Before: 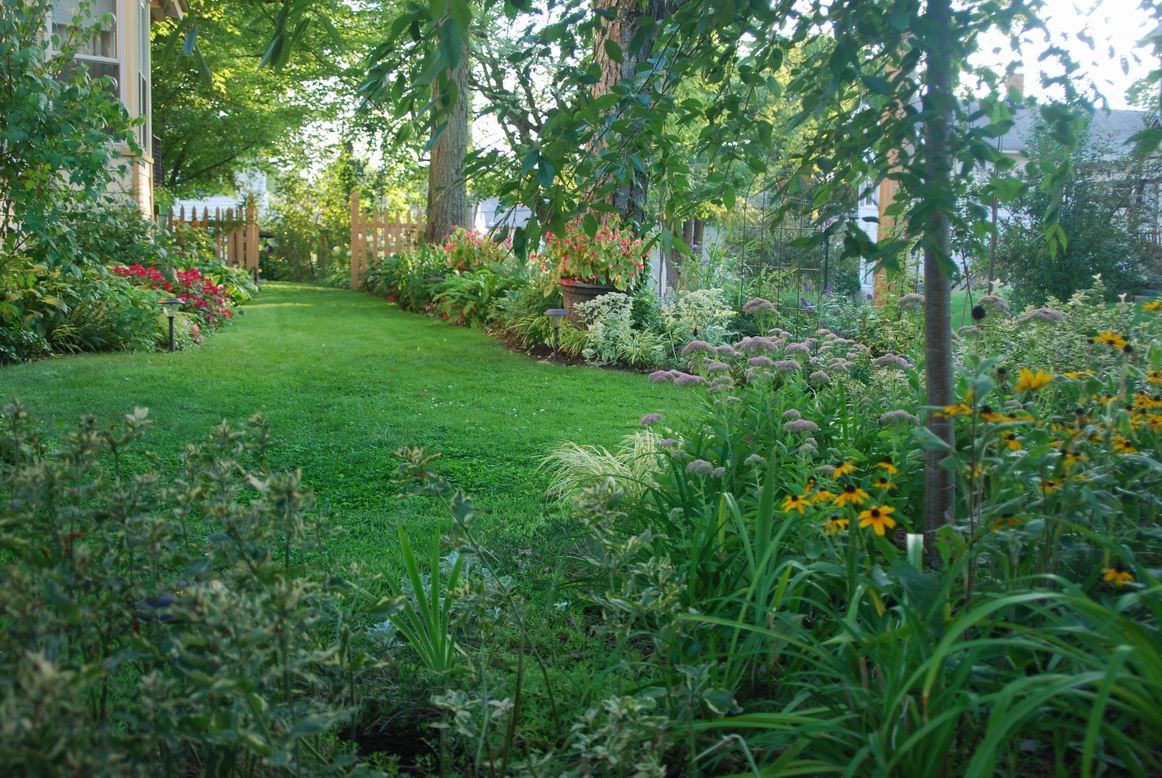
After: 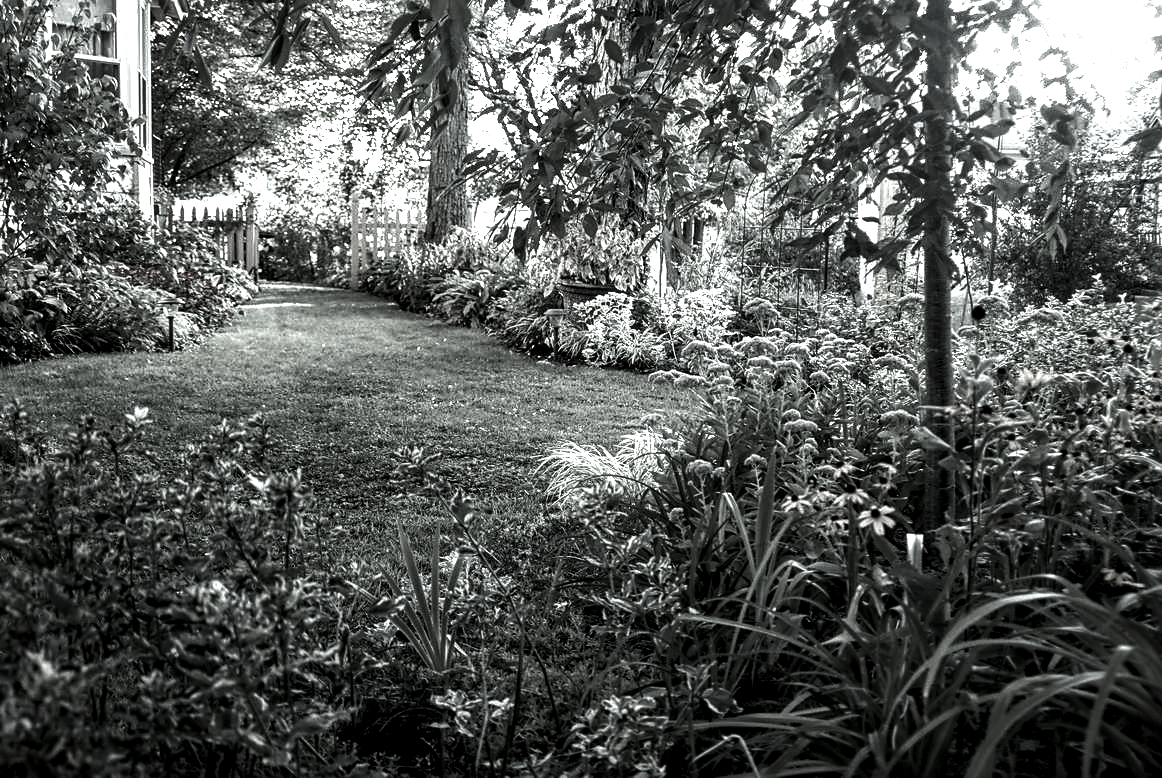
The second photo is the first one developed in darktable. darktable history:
haze removal: compatibility mode true, adaptive false
color balance rgb: highlights gain › luminance 20.148%, highlights gain › chroma 13.106%, highlights gain › hue 172.18°, perceptual saturation grading › global saturation 64.096%, perceptual saturation grading › highlights 50.641%, perceptual saturation grading › shadows 29.901%, global vibrance 34.348%
contrast brightness saturation: contrast -0.04, brightness -0.577, saturation -0.98
sharpen: radius 1.83, amount 0.402, threshold 1.338
local contrast: highlights 60%, shadows 64%, detail 160%
exposure: black level correction 0, exposure 1.2 EV, compensate exposure bias true, compensate highlight preservation false
